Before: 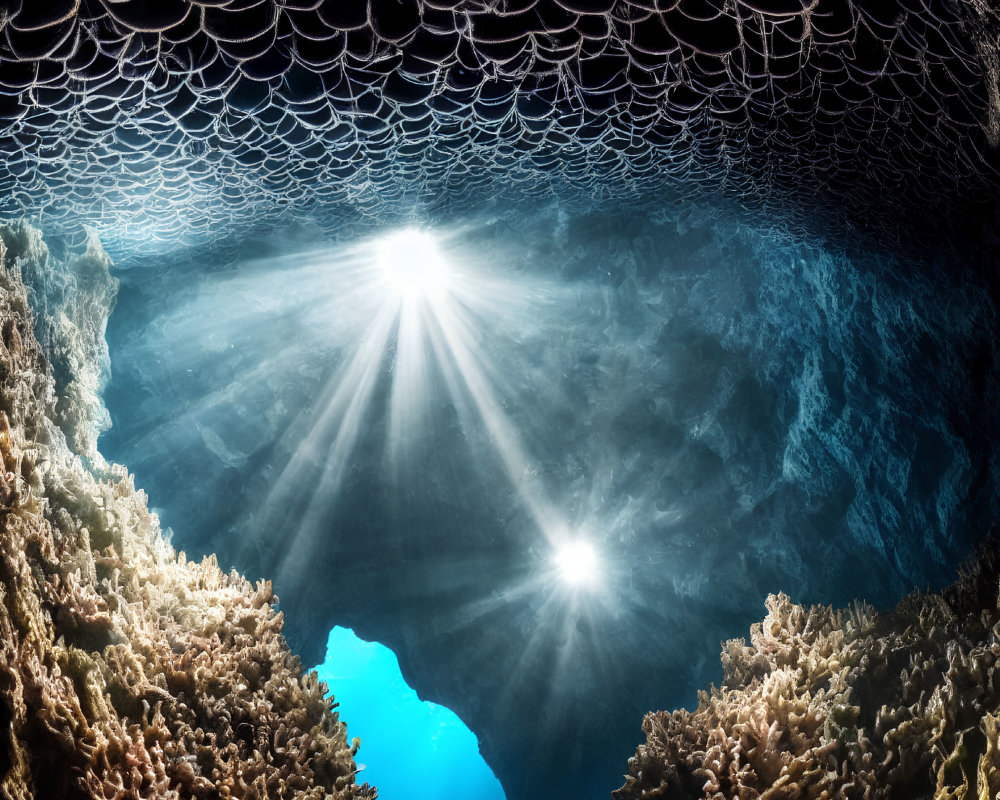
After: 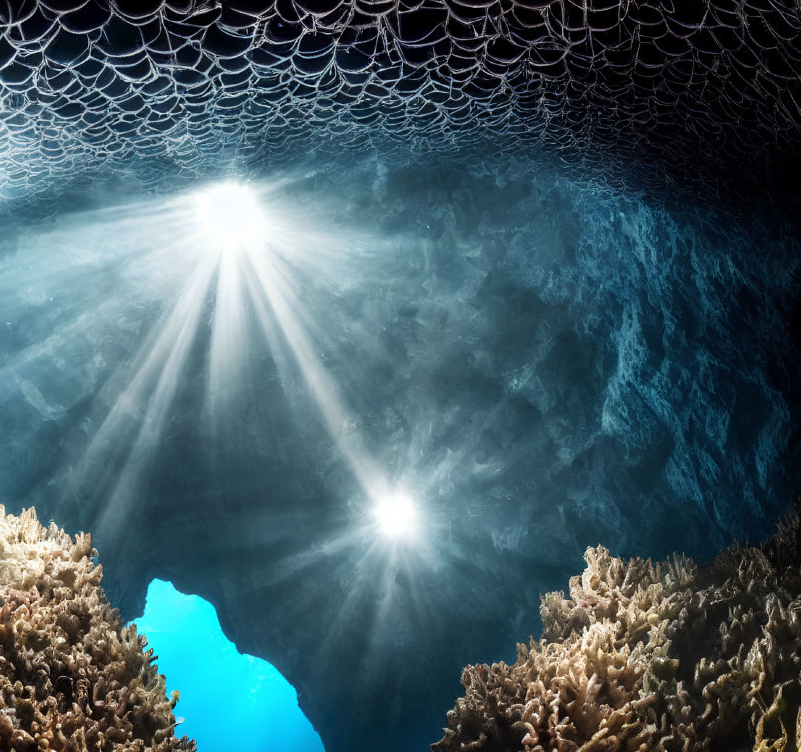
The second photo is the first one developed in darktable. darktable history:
crop and rotate: left 18.178%, top 5.913%, right 1.677%
